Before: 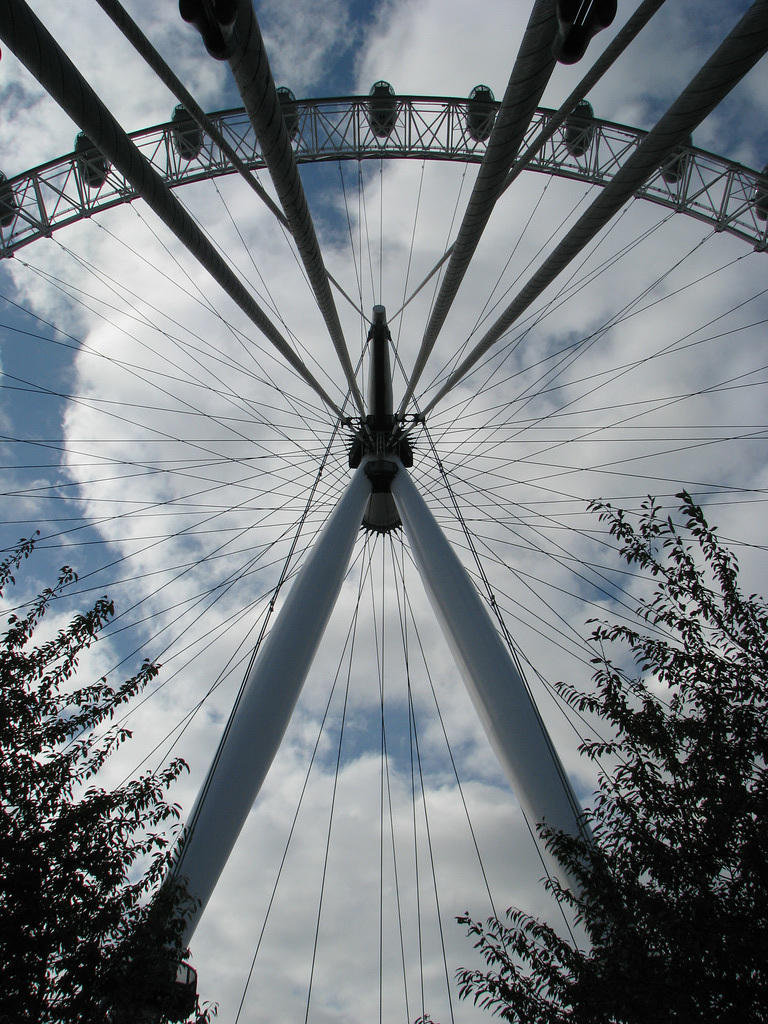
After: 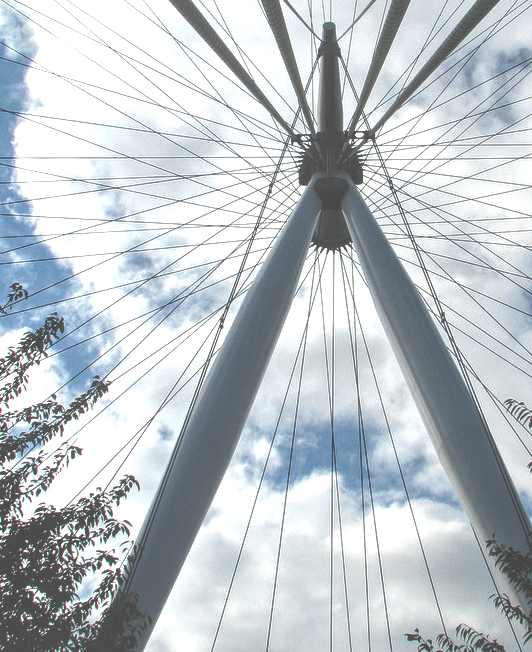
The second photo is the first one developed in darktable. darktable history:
tone equalizer: on, module defaults
crop: left 6.622%, top 27.691%, right 24.057%, bottom 8.559%
exposure: black level correction -0.072, exposure 0.502 EV, compensate highlight preservation false
color balance rgb: perceptual saturation grading › global saturation 25.225%, perceptual brilliance grading › global brilliance 15.711%, perceptual brilliance grading › shadows -35.688%, contrast -9.489%
contrast brightness saturation: contrast 0.067, brightness -0.14, saturation 0.107
local contrast: highlights 74%, shadows 55%, detail 177%, midtone range 0.206
